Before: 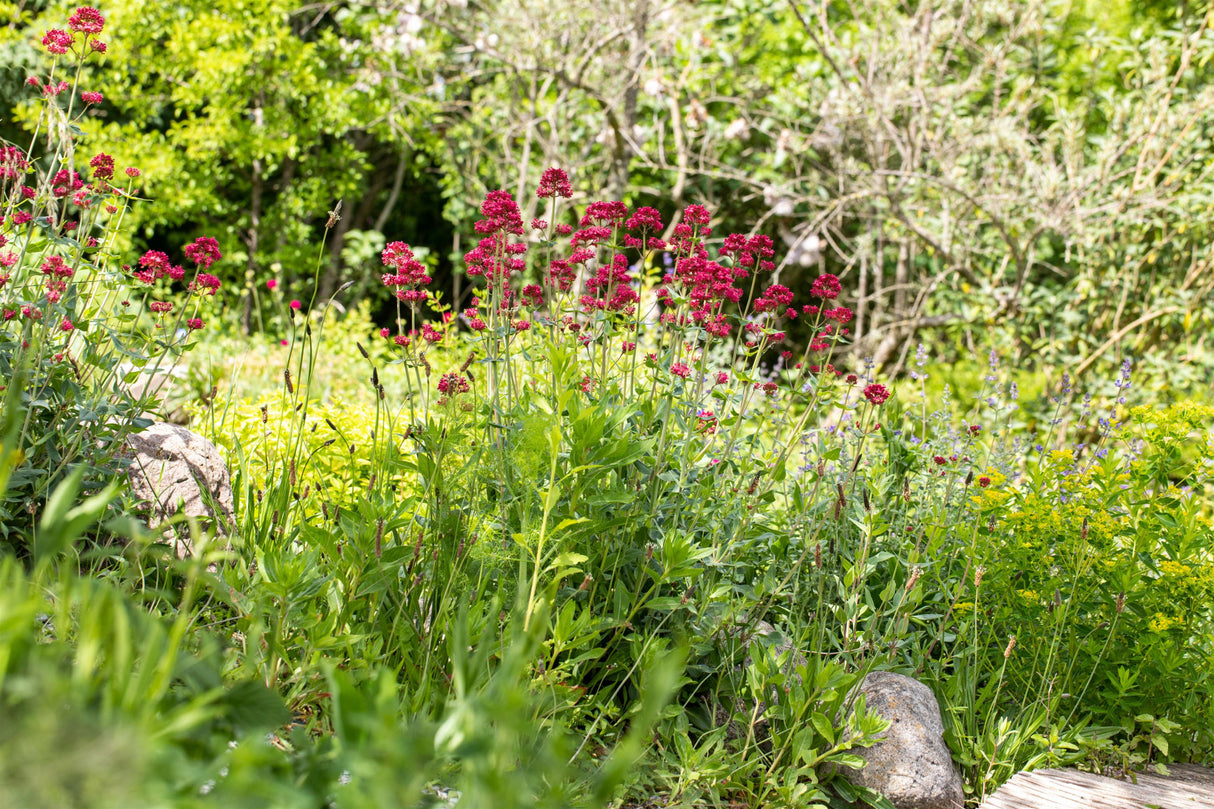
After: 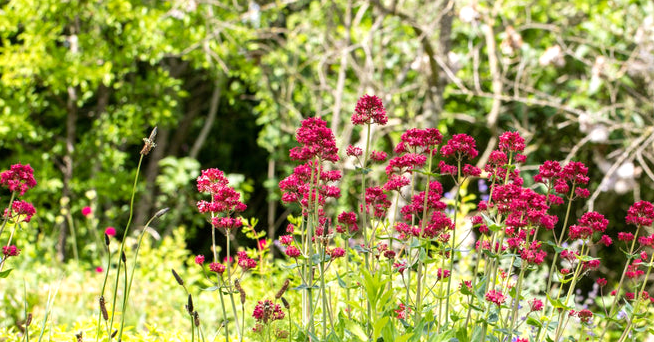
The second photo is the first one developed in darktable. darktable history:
levels: levels [0, 0.476, 0.951]
crop: left 15.306%, top 9.065%, right 30.789%, bottom 48.638%
